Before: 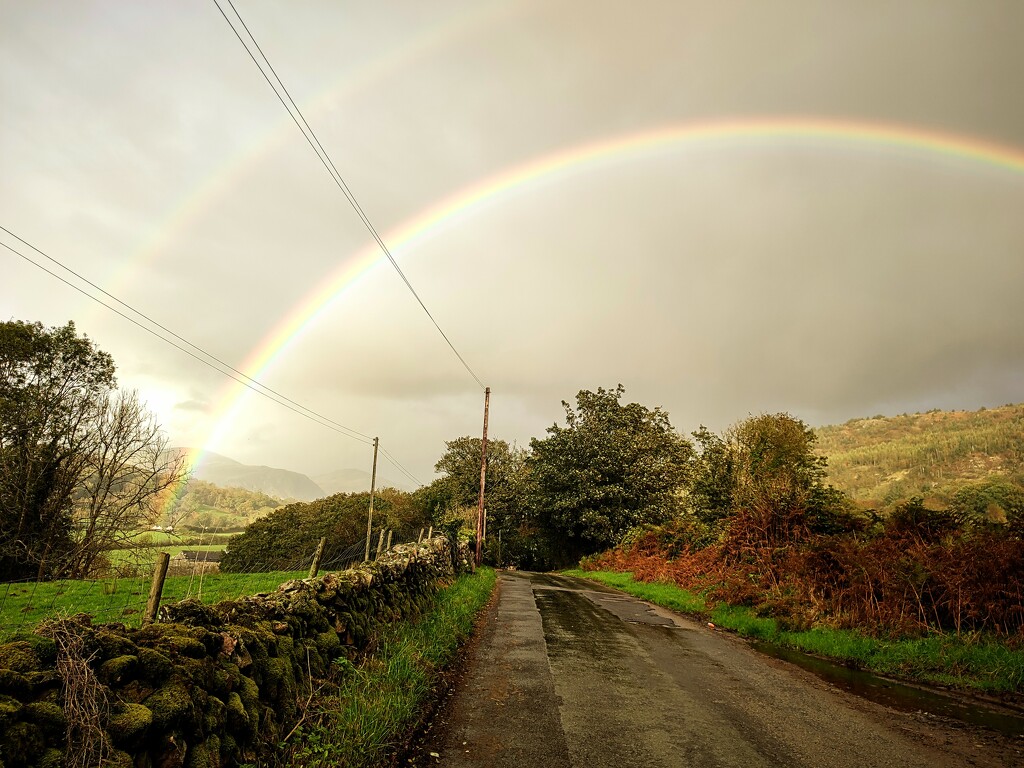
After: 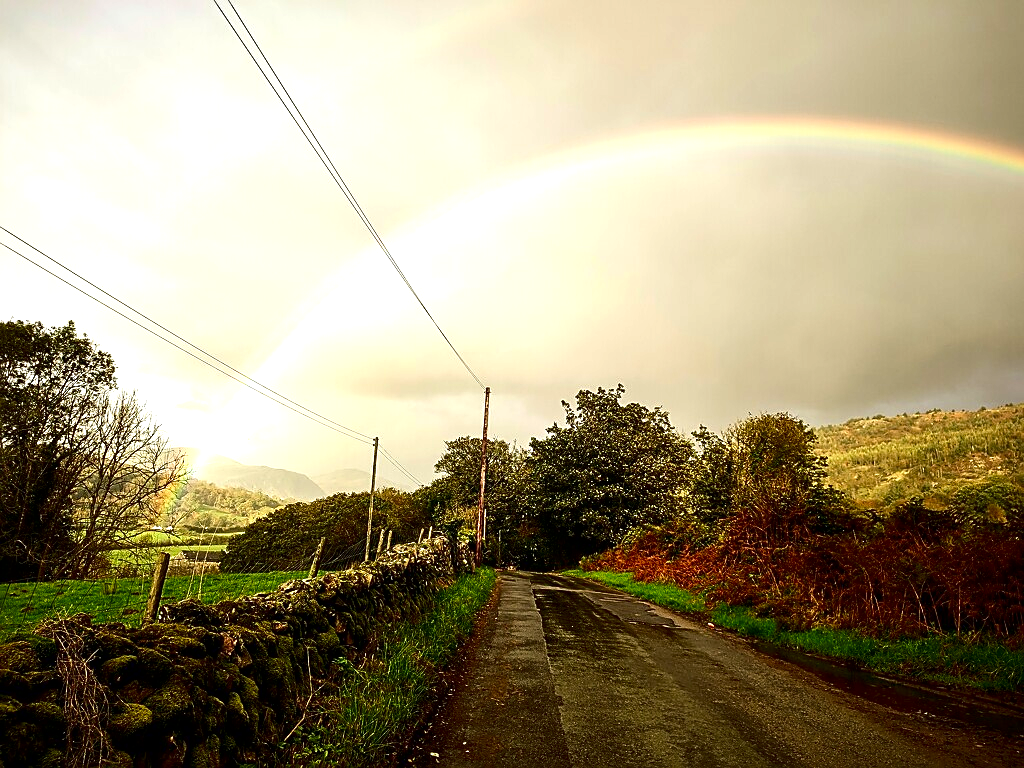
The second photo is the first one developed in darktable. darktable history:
exposure: black level correction 0.001, exposure 0.499 EV, compensate exposure bias true, compensate highlight preservation false
sharpen: on, module defaults
contrast brightness saturation: contrast 0.129, brightness -0.244, saturation 0.137
